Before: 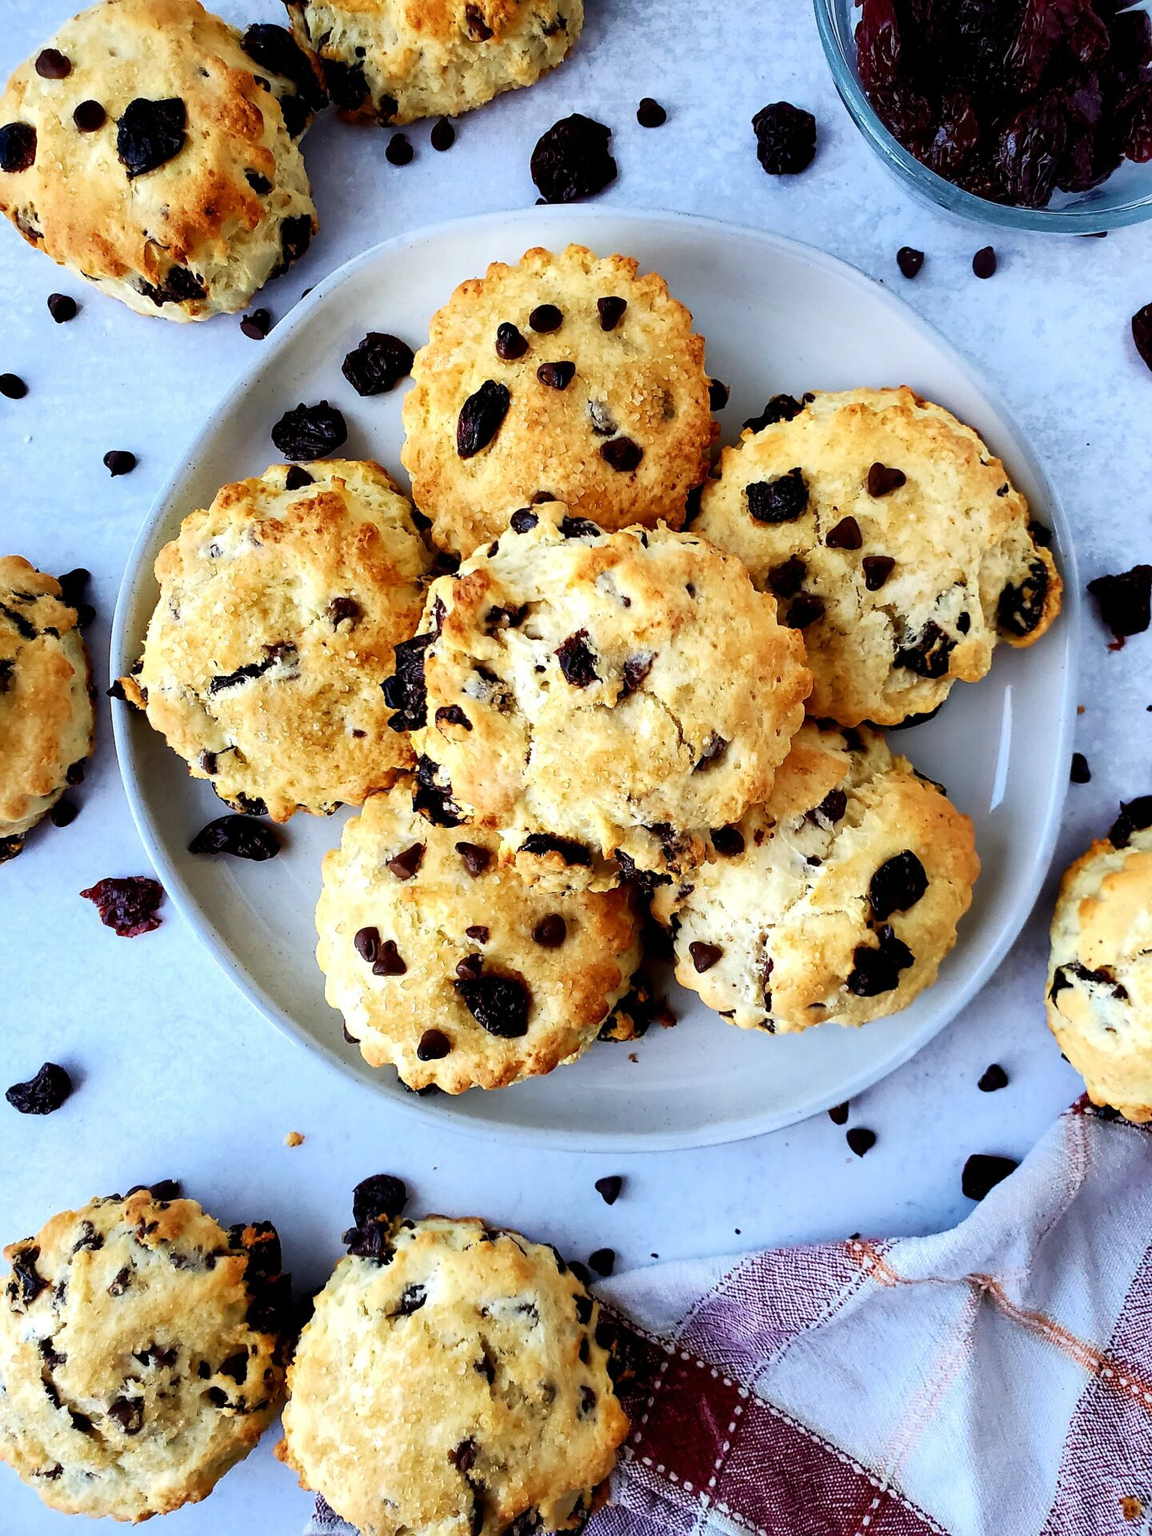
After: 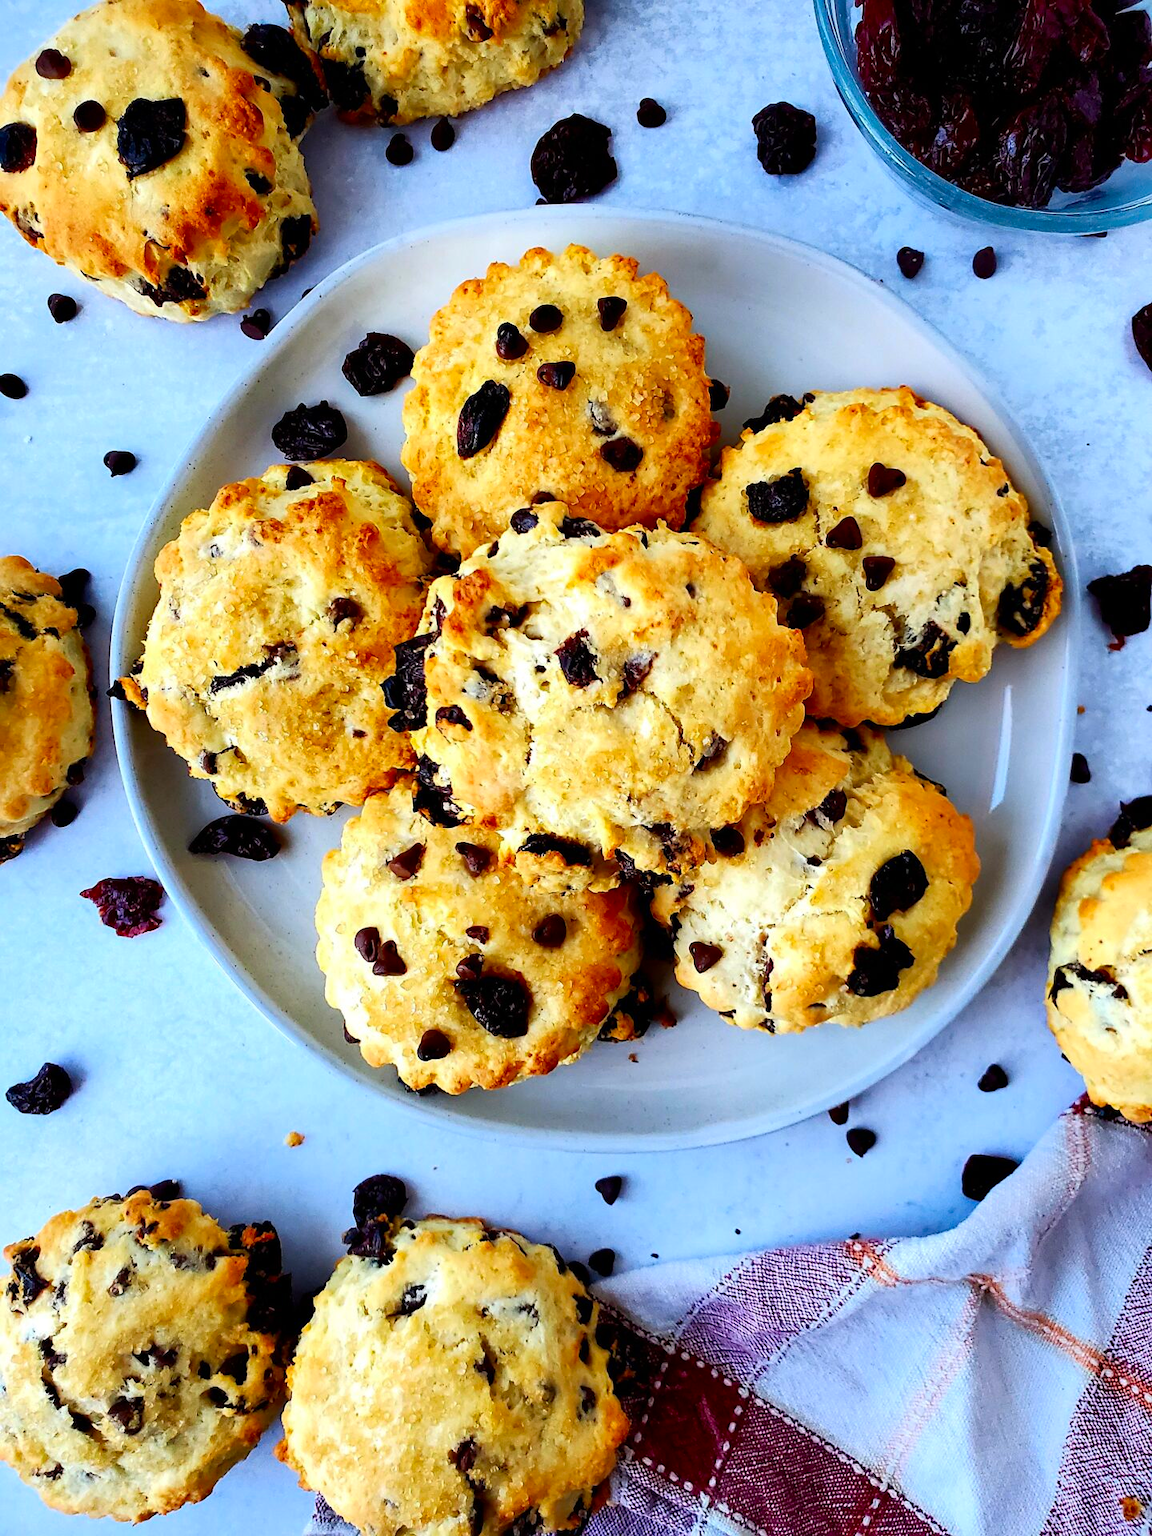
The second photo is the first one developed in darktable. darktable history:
contrast brightness saturation: brightness -0.016, saturation 0.364
